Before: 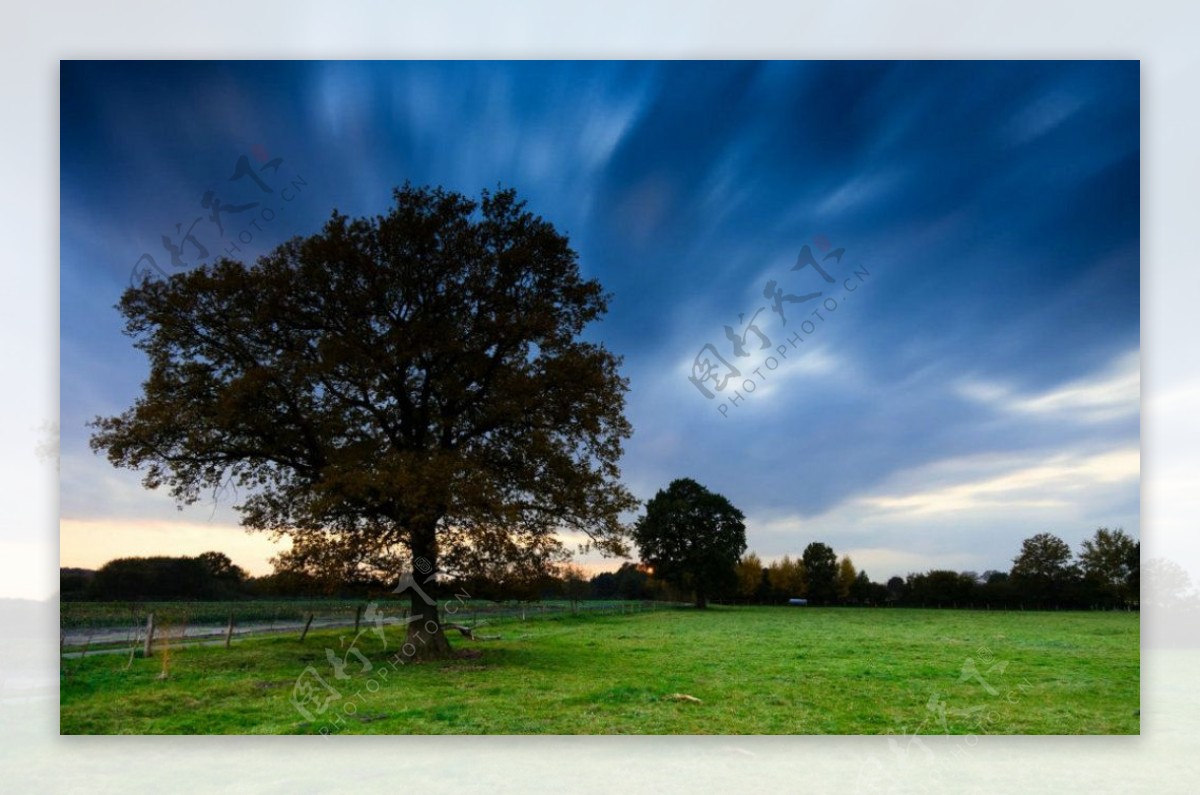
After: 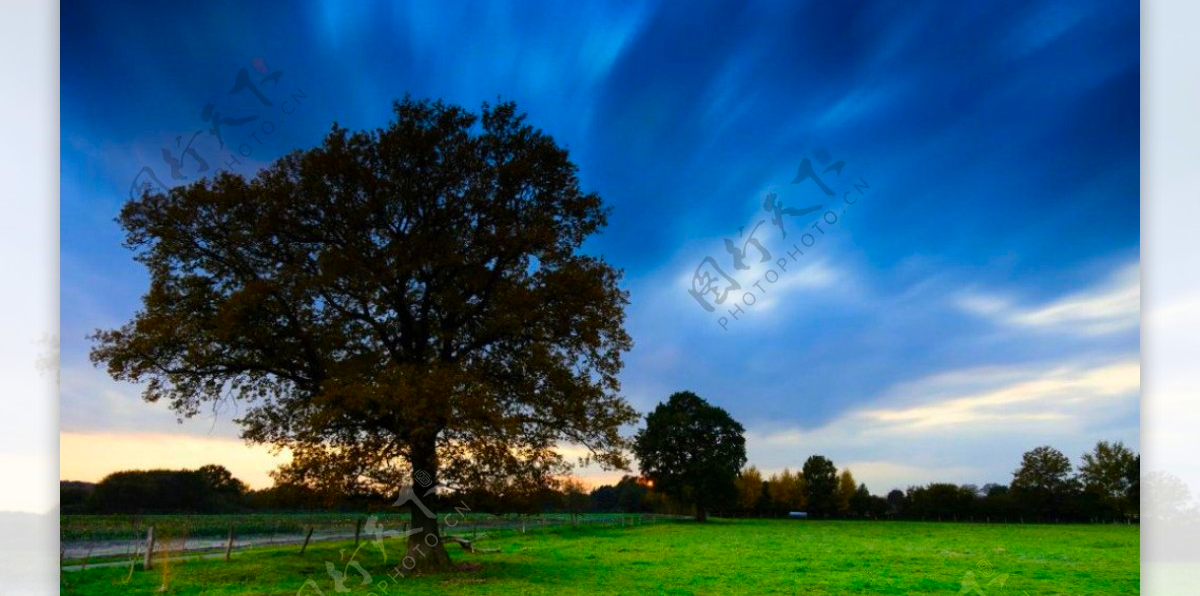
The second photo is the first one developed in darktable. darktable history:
crop: top 11.038%, bottom 13.962%
contrast brightness saturation: saturation 0.5
